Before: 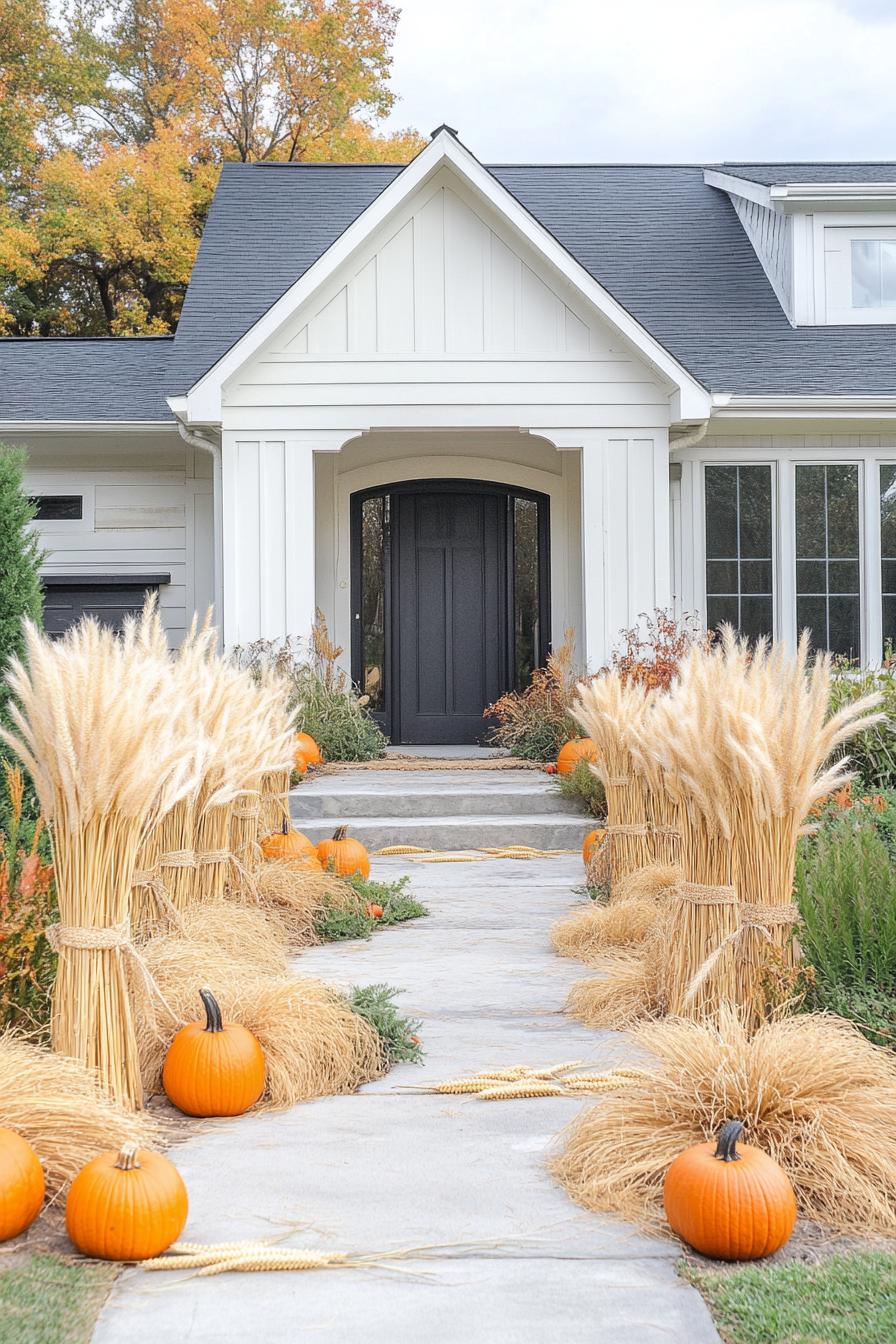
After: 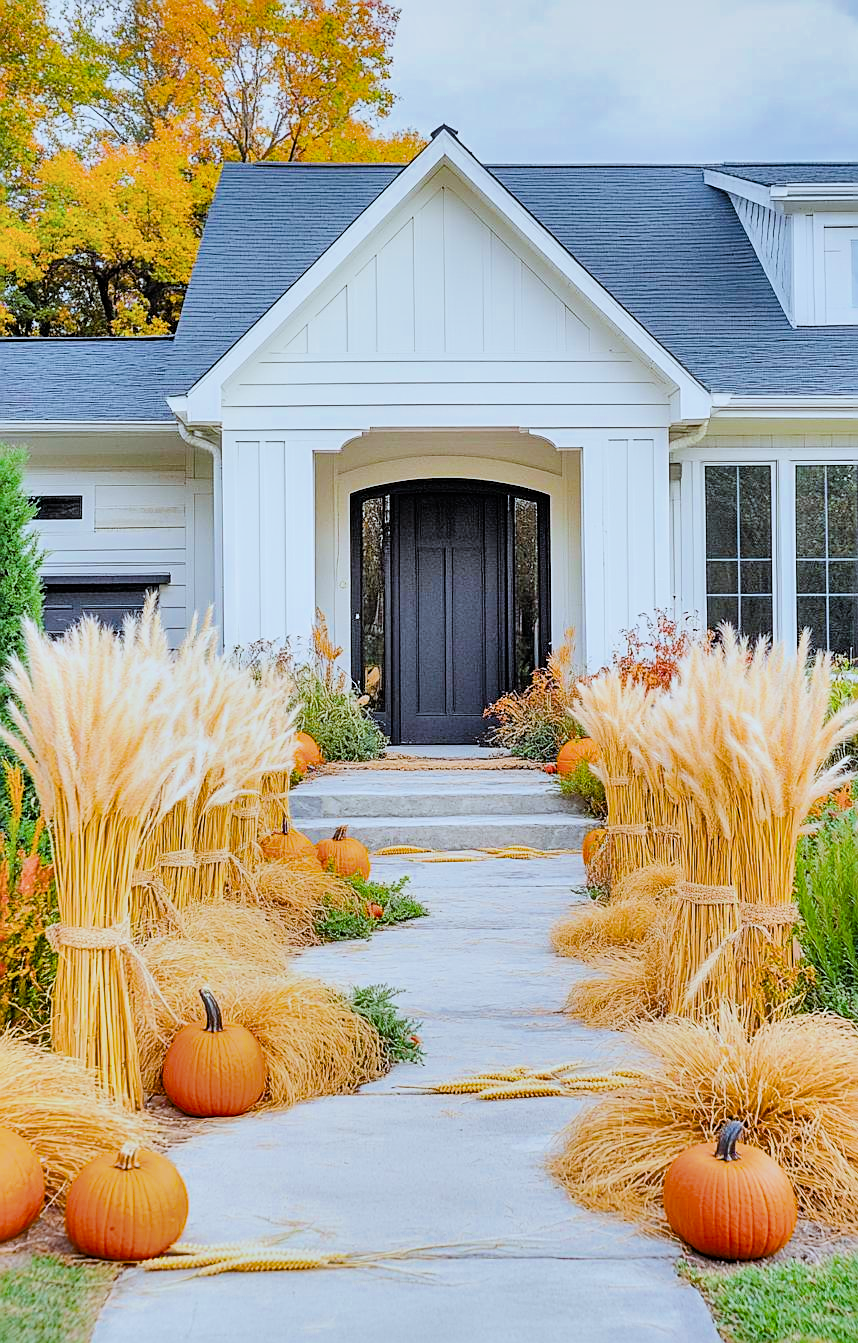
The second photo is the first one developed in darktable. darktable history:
tone equalizer: -8 EV -1.07 EV, -7 EV -1.01 EV, -6 EV -0.904 EV, -5 EV -0.608 EV, -3 EV 0.544 EV, -2 EV 0.887 EV, -1 EV 1 EV, +0 EV 1.08 EV, mask exposure compensation -0.512 EV
color balance rgb: shadows lift › chroma 1.049%, shadows lift › hue 29.07°, linear chroma grading › global chroma 9.116%, perceptual saturation grading › global saturation 31.311%, global vibrance 42.659%
crop: right 4.231%, bottom 0.044%
filmic rgb: black relative exposure -7.19 EV, white relative exposure 5.34 EV, hardness 3.03
sharpen: on, module defaults
shadows and highlights: shadows 59.59, highlights -60.38, soften with gaussian
color correction: highlights a* -3.73, highlights b* -10.89
